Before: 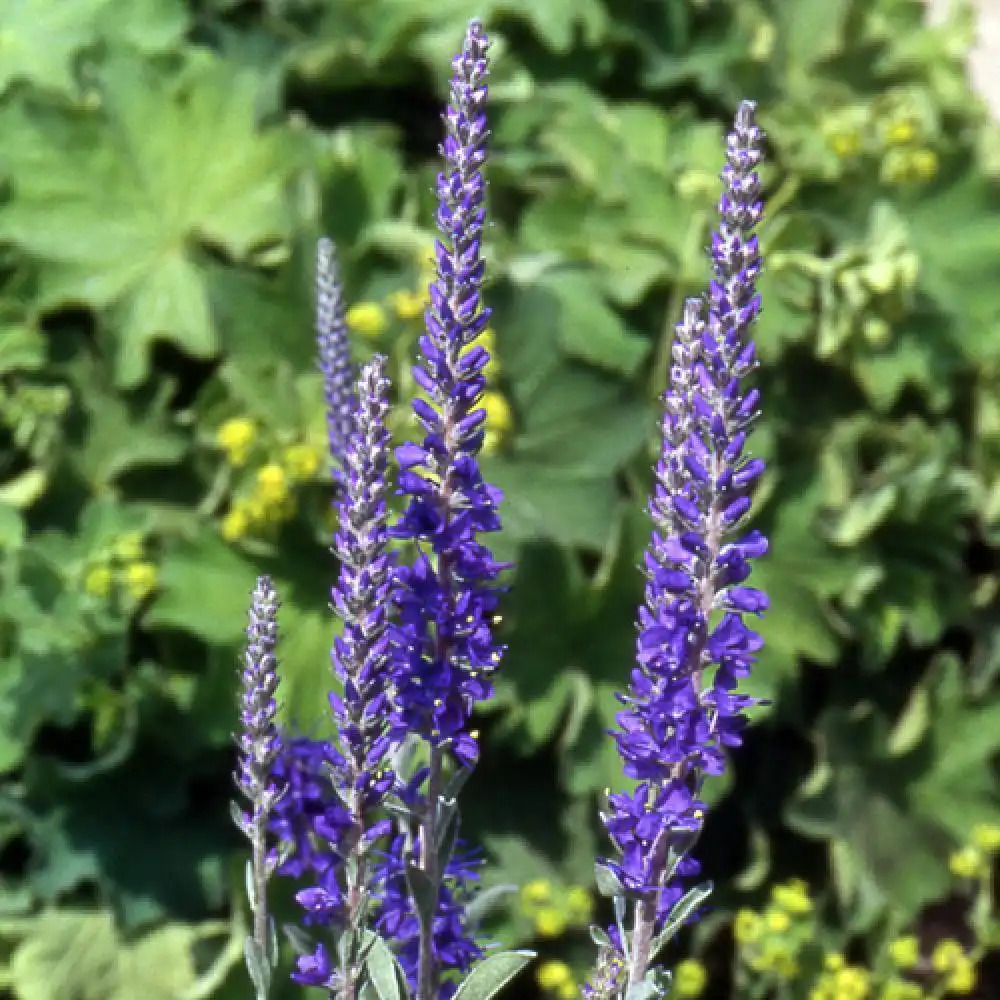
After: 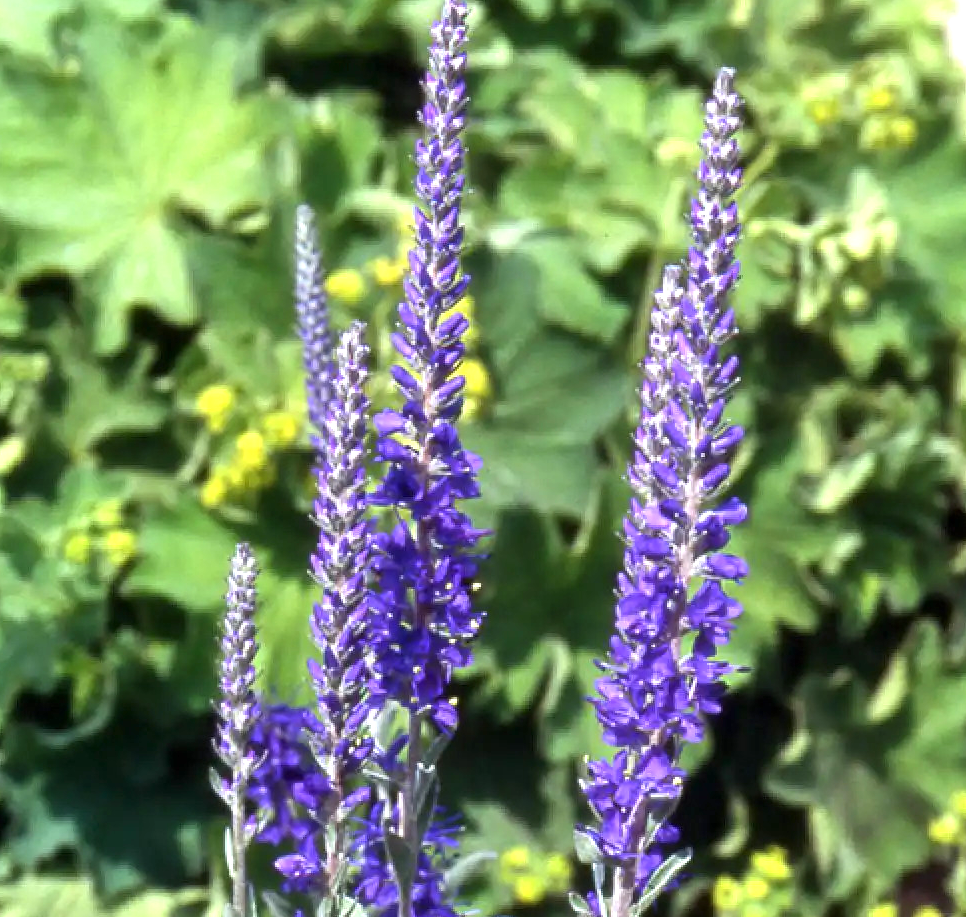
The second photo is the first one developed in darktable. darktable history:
crop: left 2.197%, top 3.308%, right 1.125%, bottom 4.959%
exposure: exposure 0.643 EV, compensate exposure bias true, compensate highlight preservation false
